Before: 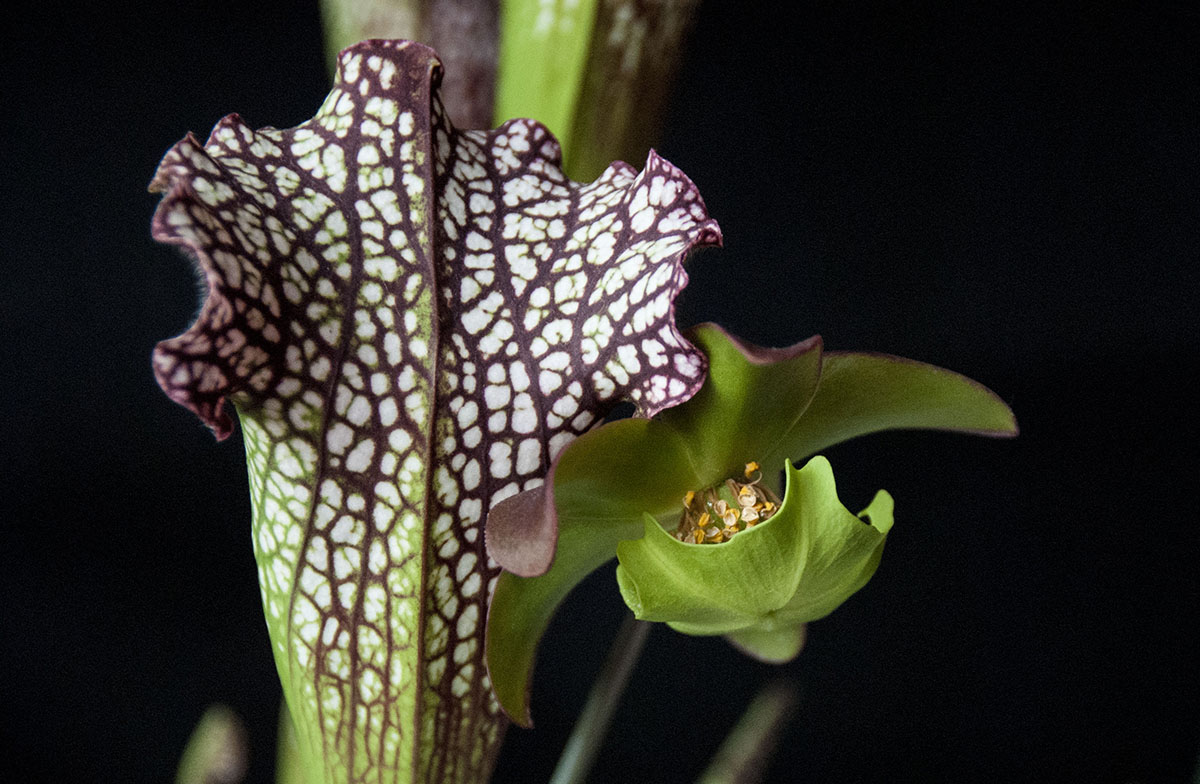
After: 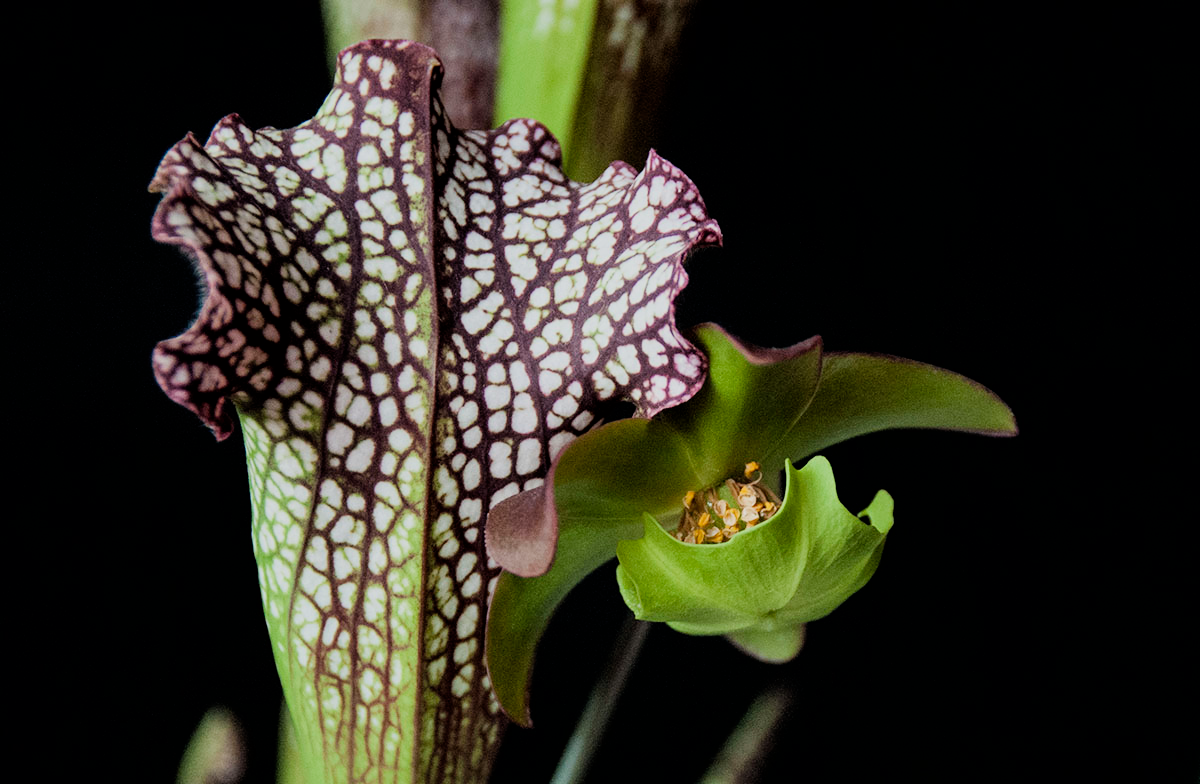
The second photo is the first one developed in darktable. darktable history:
exposure: exposure 0.169 EV, compensate exposure bias true, compensate highlight preservation false
filmic rgb: black relative exposure -7.65 EV, white relative exposure 4.56 EV, hardness 3.61, contrast 1.061
